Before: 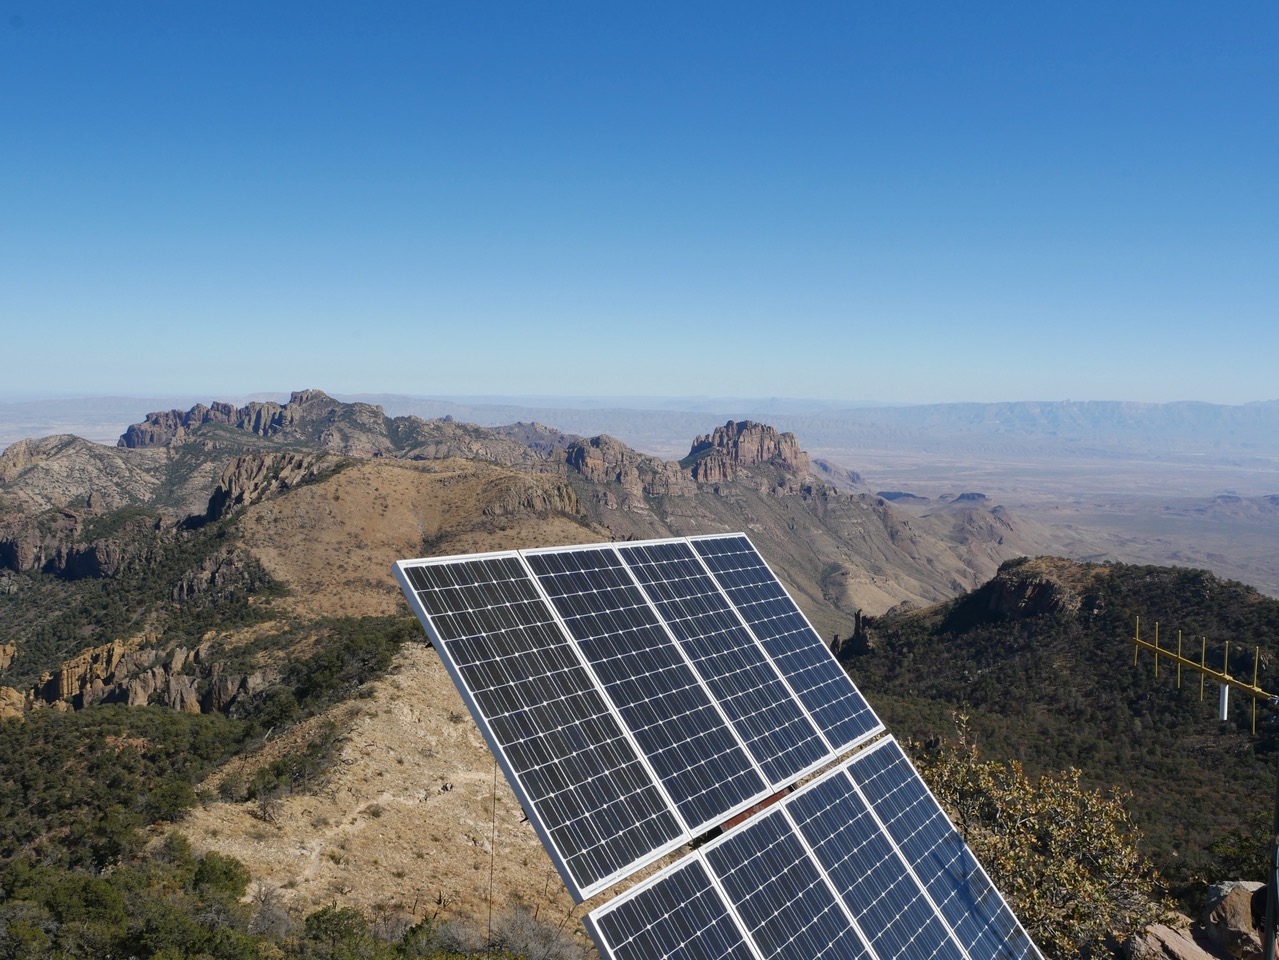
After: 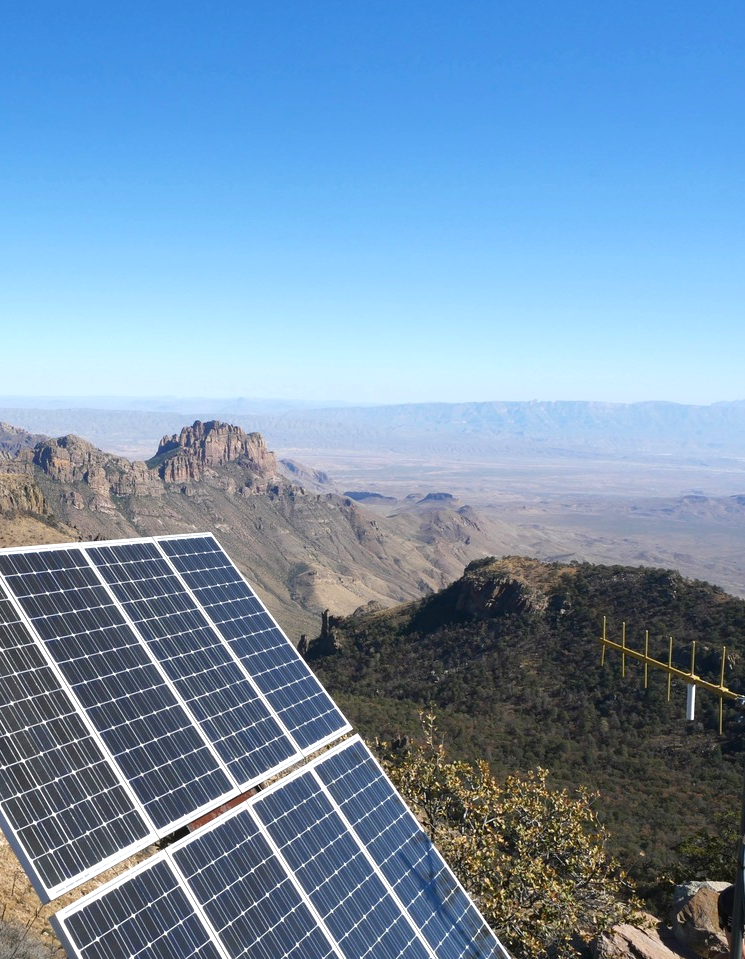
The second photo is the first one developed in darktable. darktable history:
exposure: exposure 0.601 EV, compensate highlight preservation false
crop: left 41.695%
